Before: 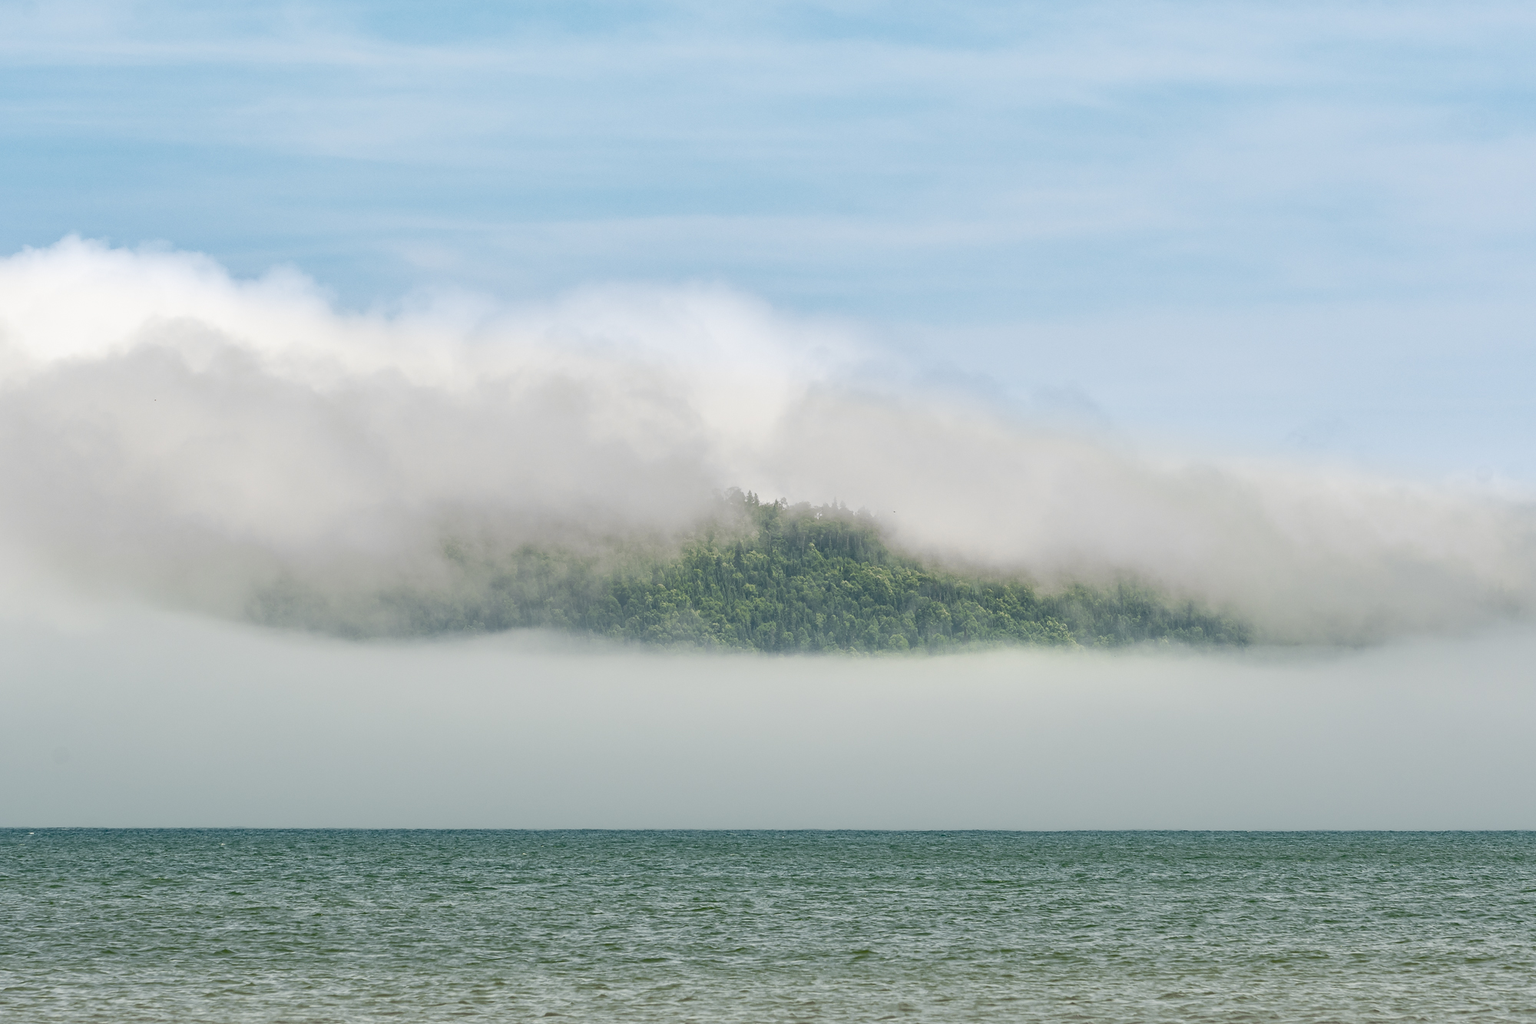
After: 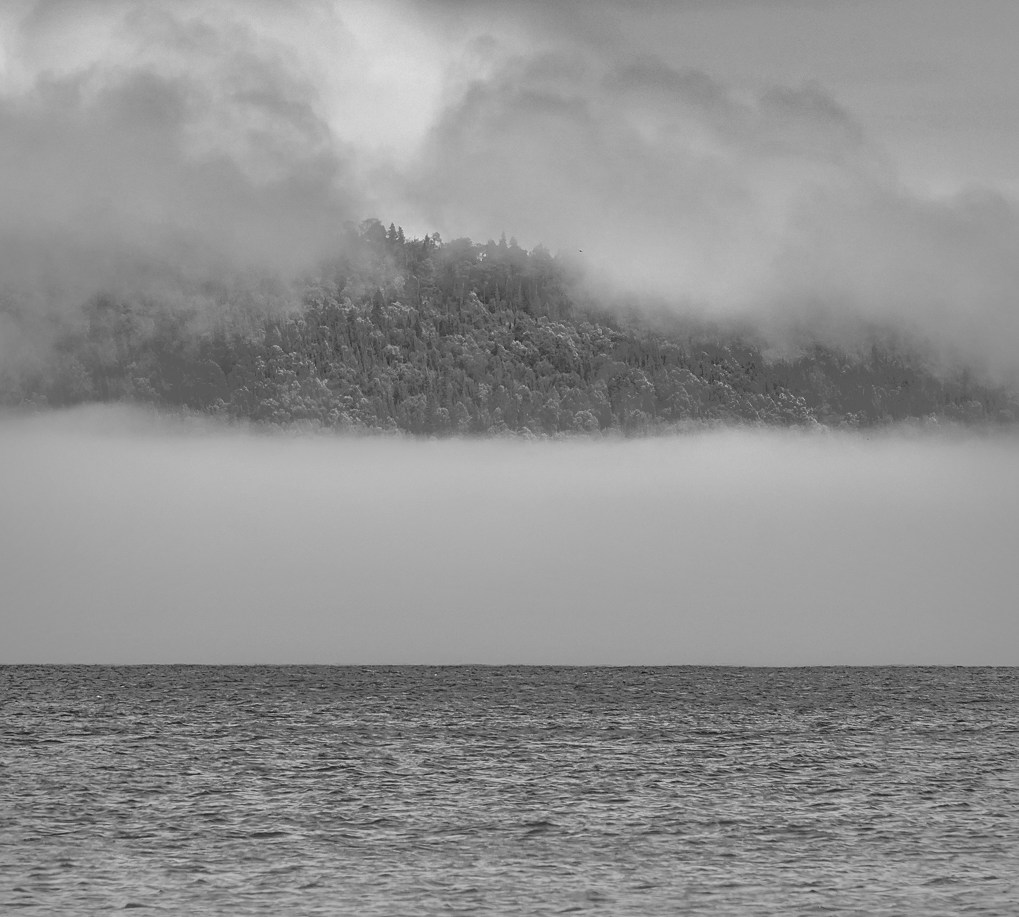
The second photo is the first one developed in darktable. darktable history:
white balance: red 1.05, blue 1.072
exposure: compensate highlight preservation false
crop and rotate: left 29.237%, top 31.152%, right 19.807%
monochrome: a -4.13, b 5.16, size 1
local contrast: on, module defaults
shadows and highlights: shadows -19.91, highlights -73.15
sharpen: amount 0.2
